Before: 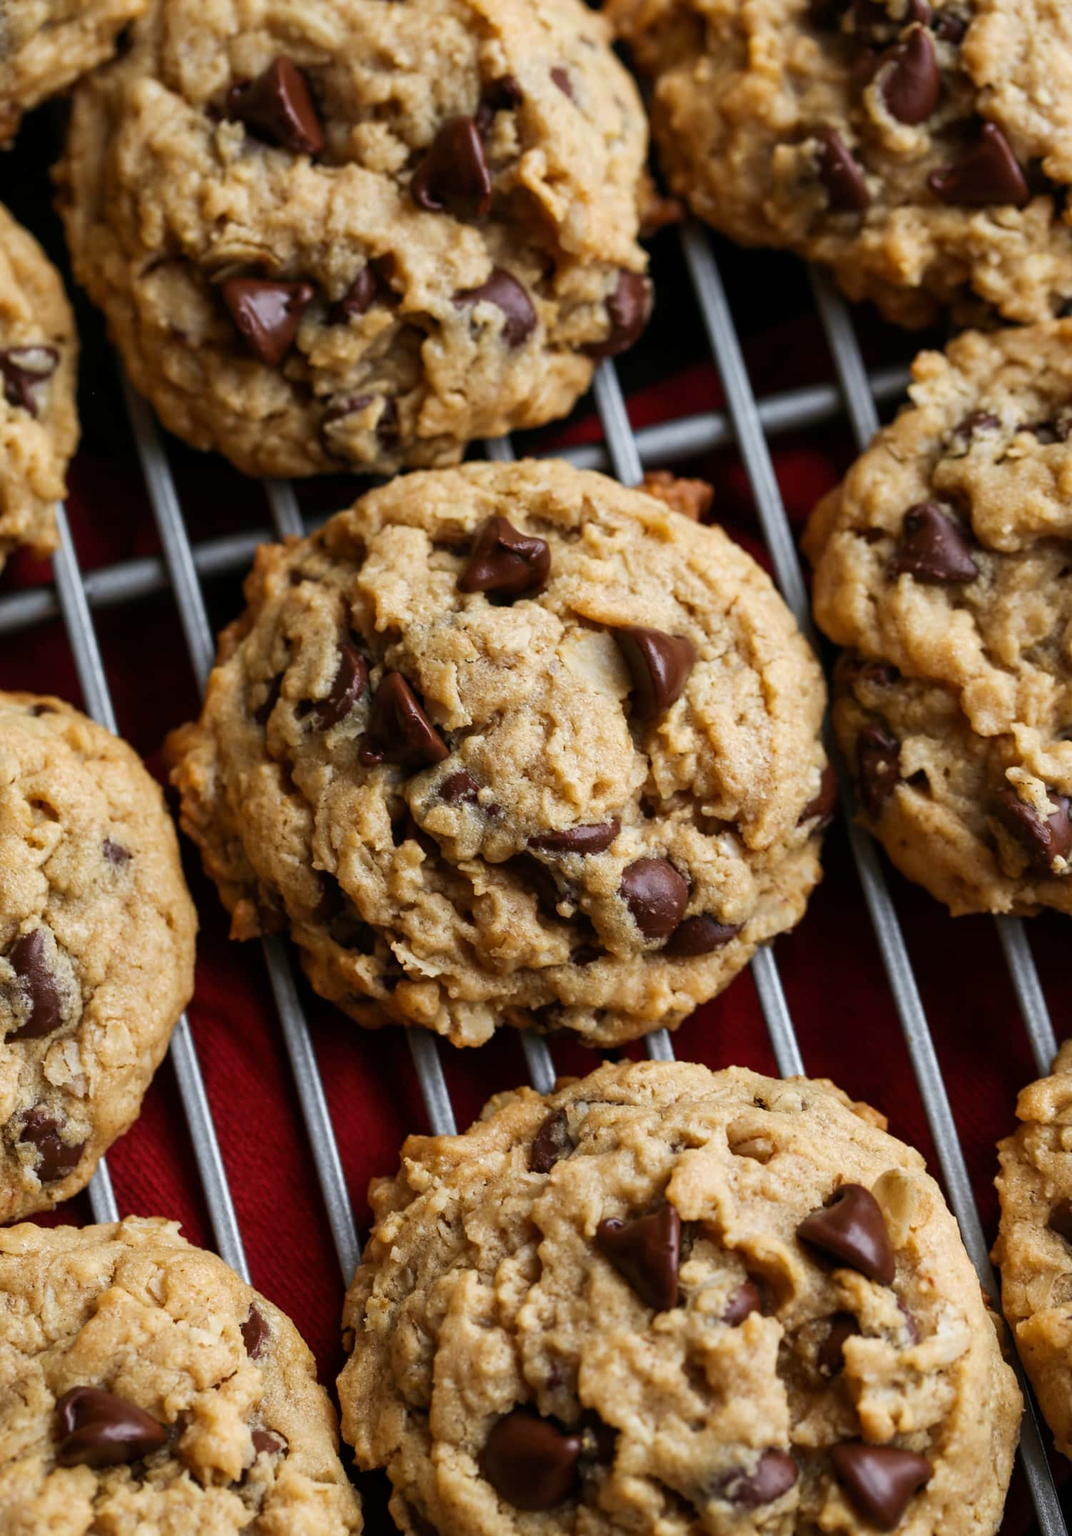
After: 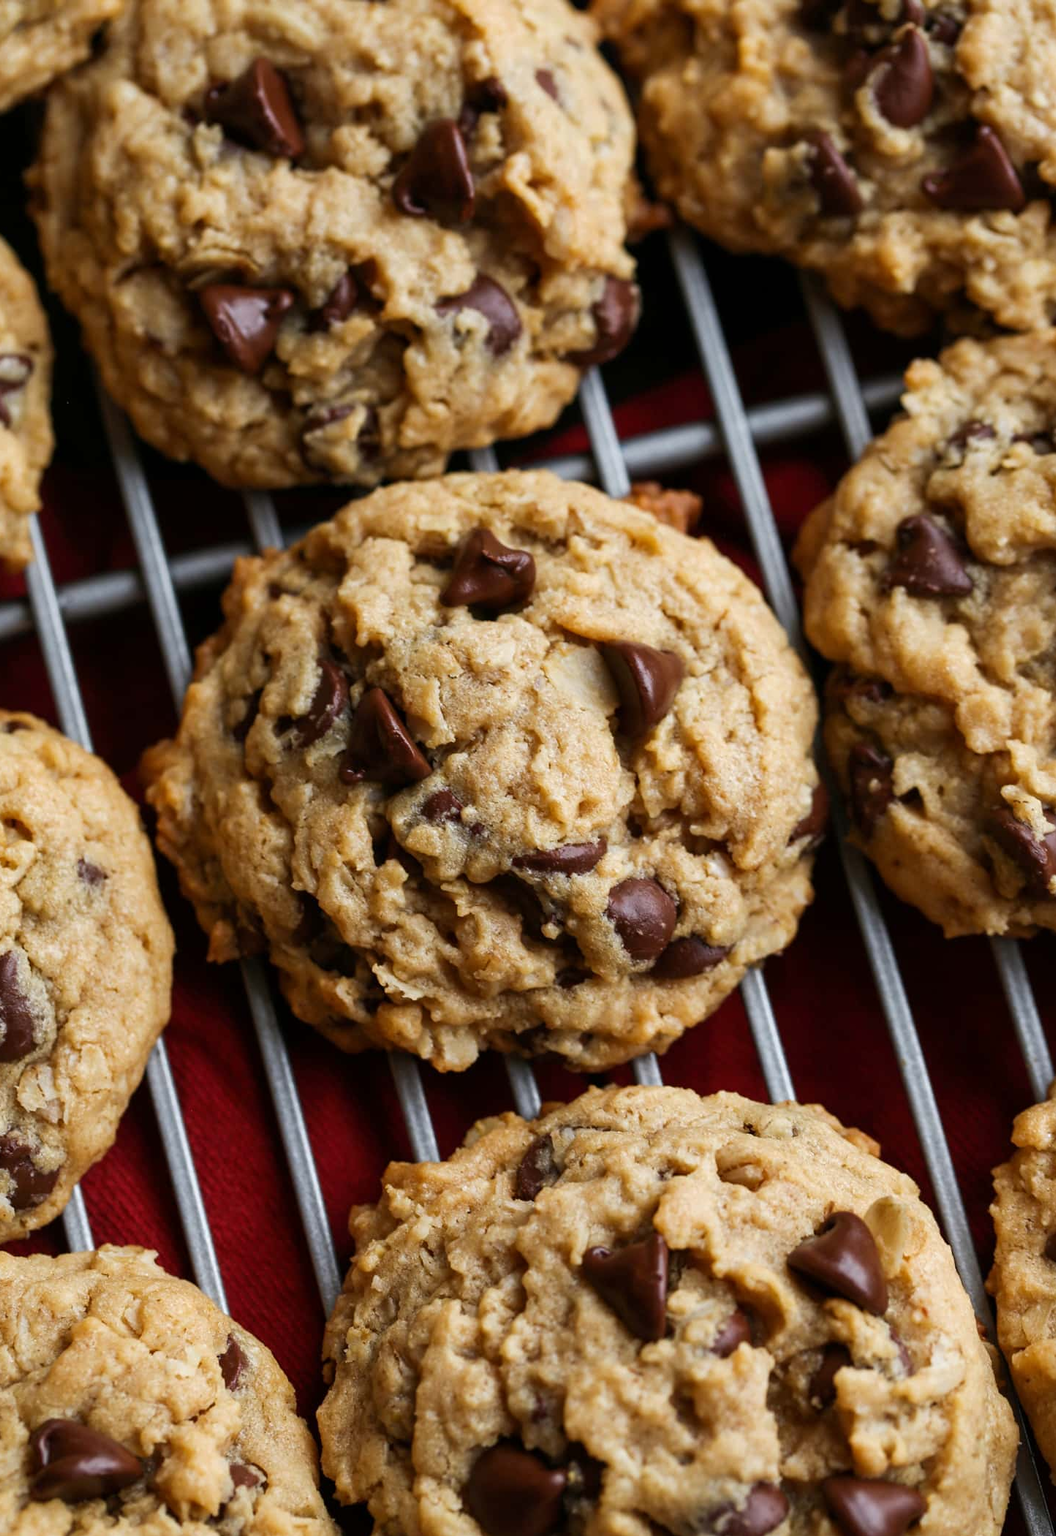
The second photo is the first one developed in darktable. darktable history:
crop and rotate: left 2.536%, right 1.107%, bottom 2.246%
